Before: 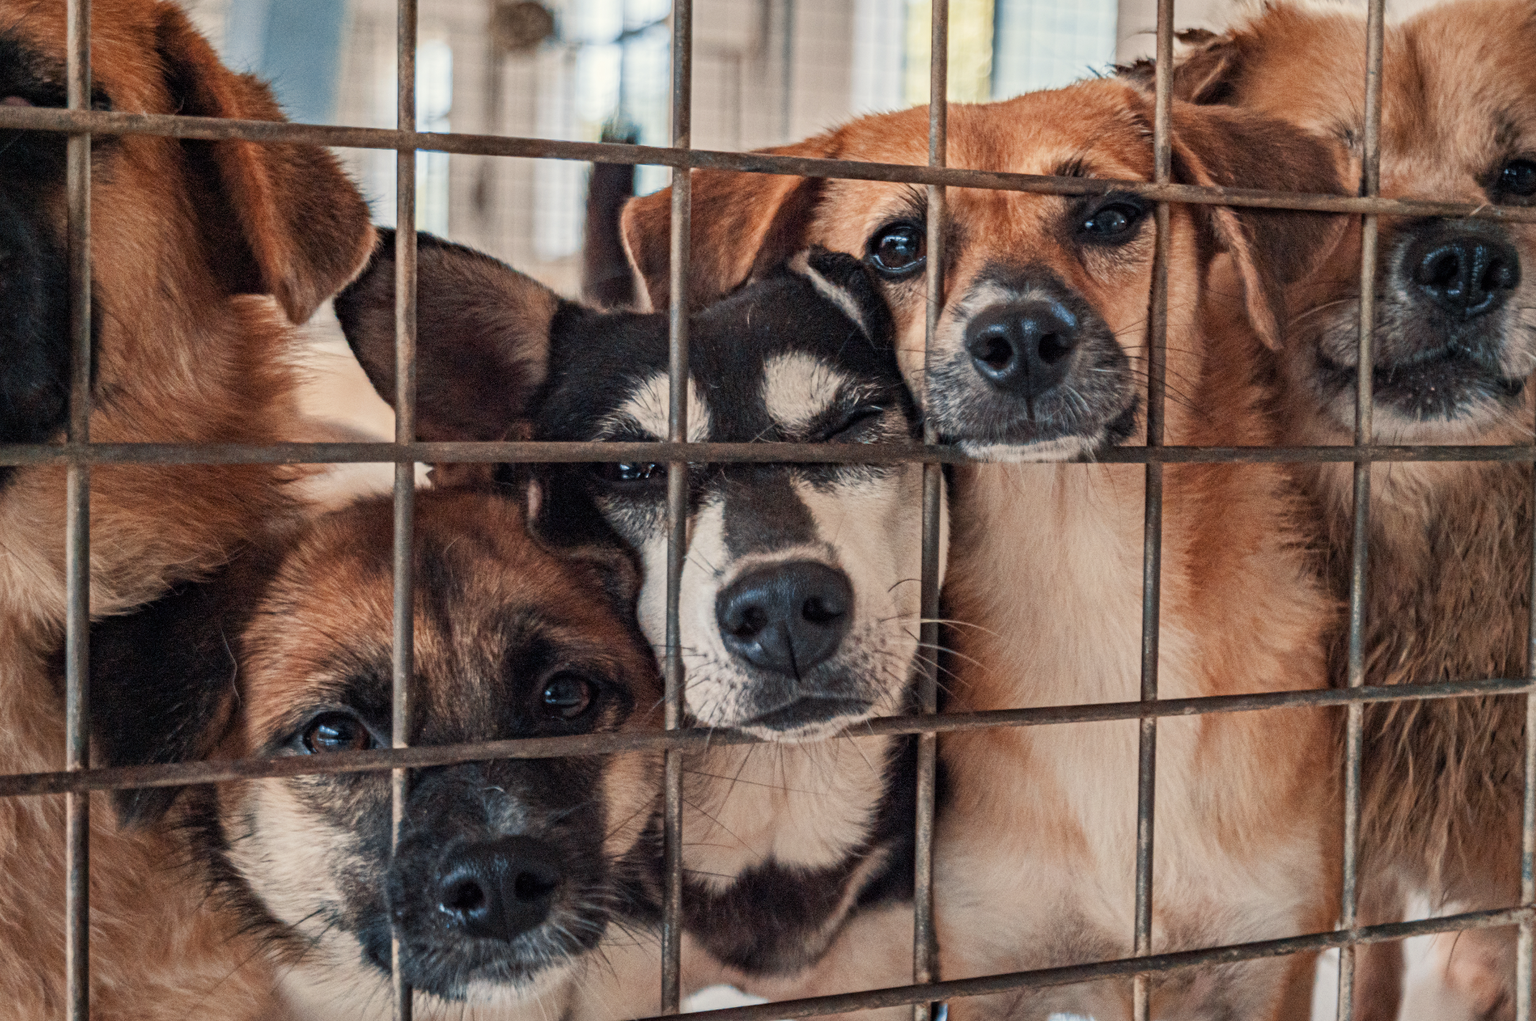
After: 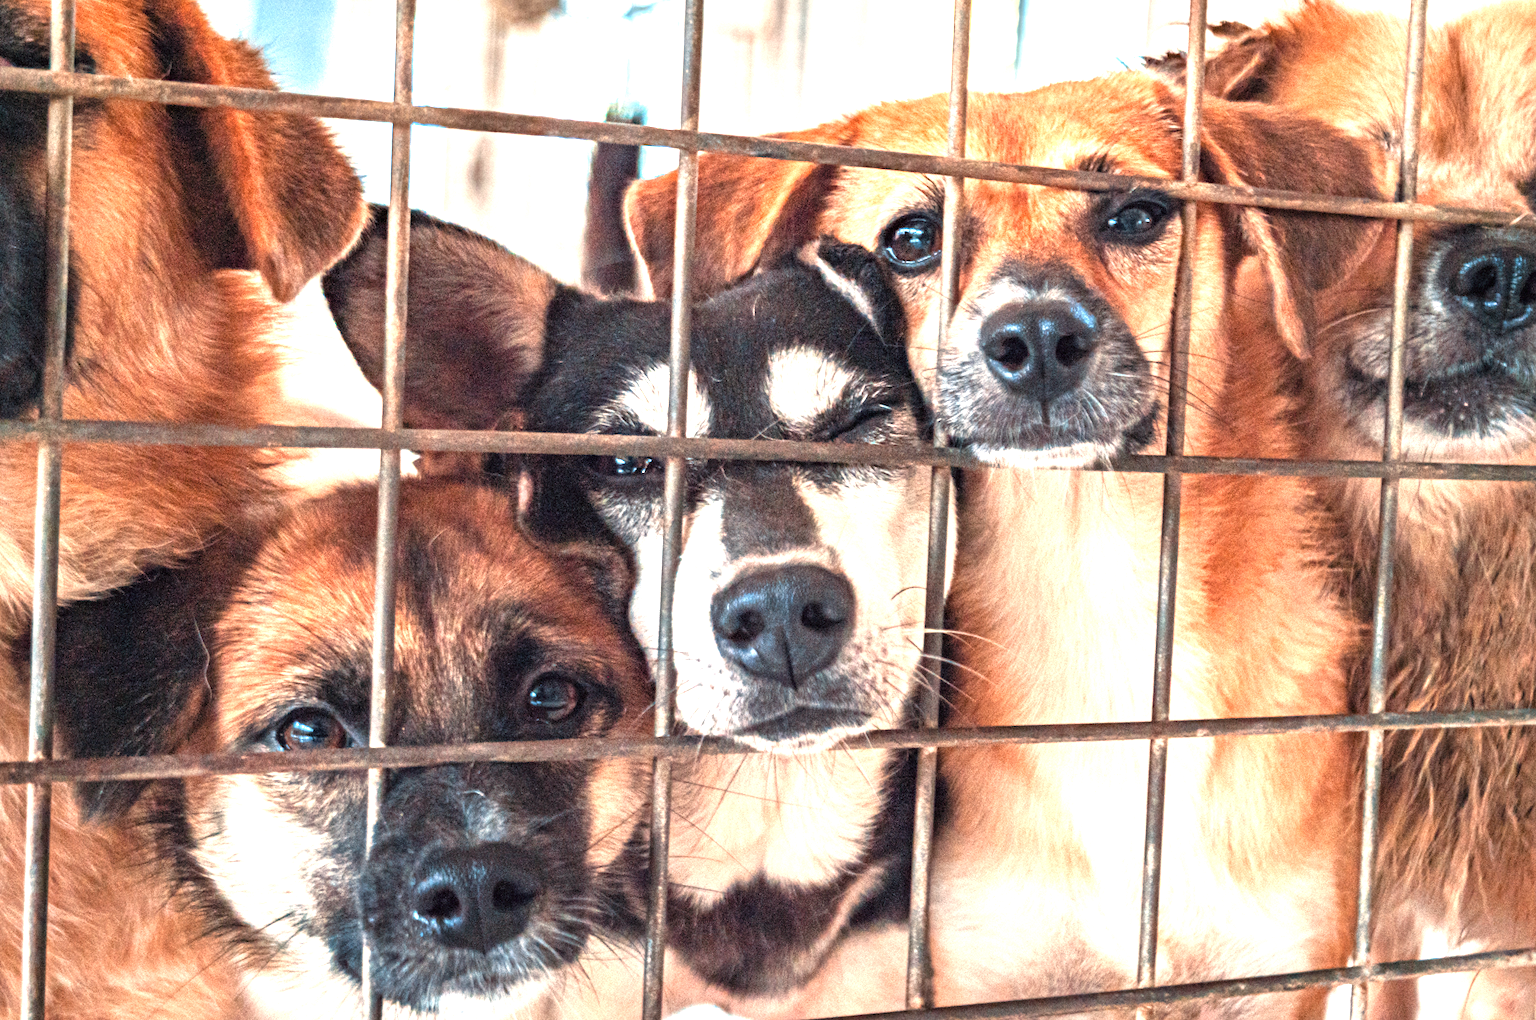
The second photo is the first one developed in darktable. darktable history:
crop and rotate: angle -1.69°
exposure: black level correction 0, exposure 1.741 EV, compensate exposure bias true, compensate highlight preservation false
